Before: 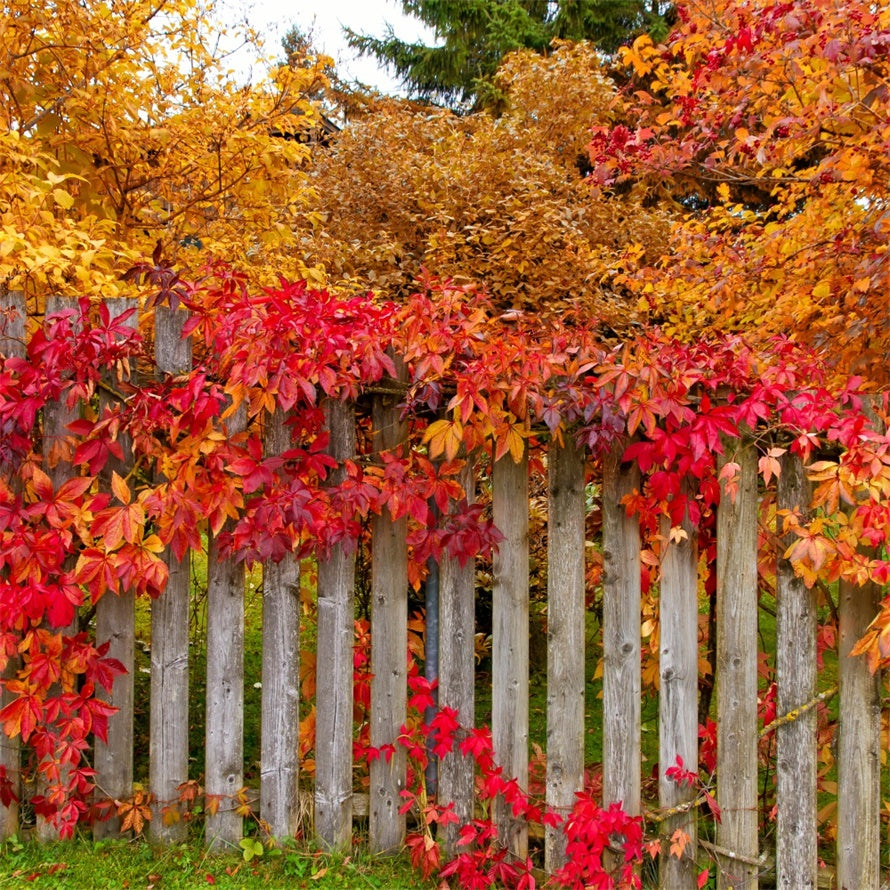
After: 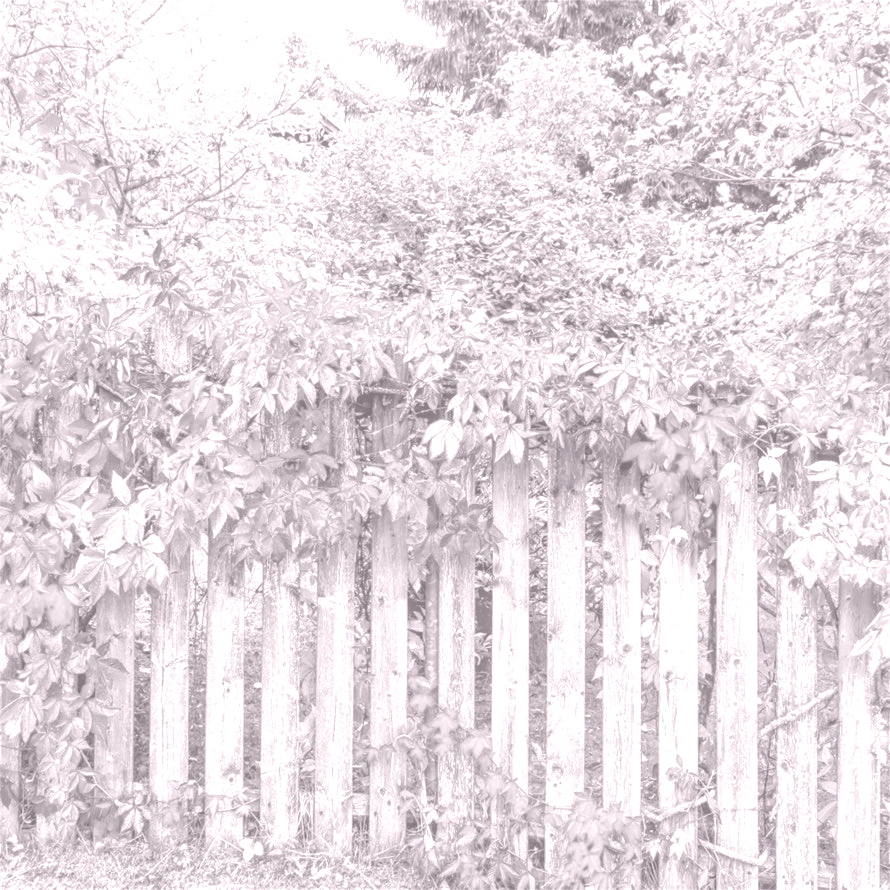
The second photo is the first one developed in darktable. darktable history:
local contrast: highlights 66%, shadows 33%, detail 166%, midtone range 0.2
colorize: hue 25.2°, saturation 83%, source mix 82%, lightness 79%, version 1
